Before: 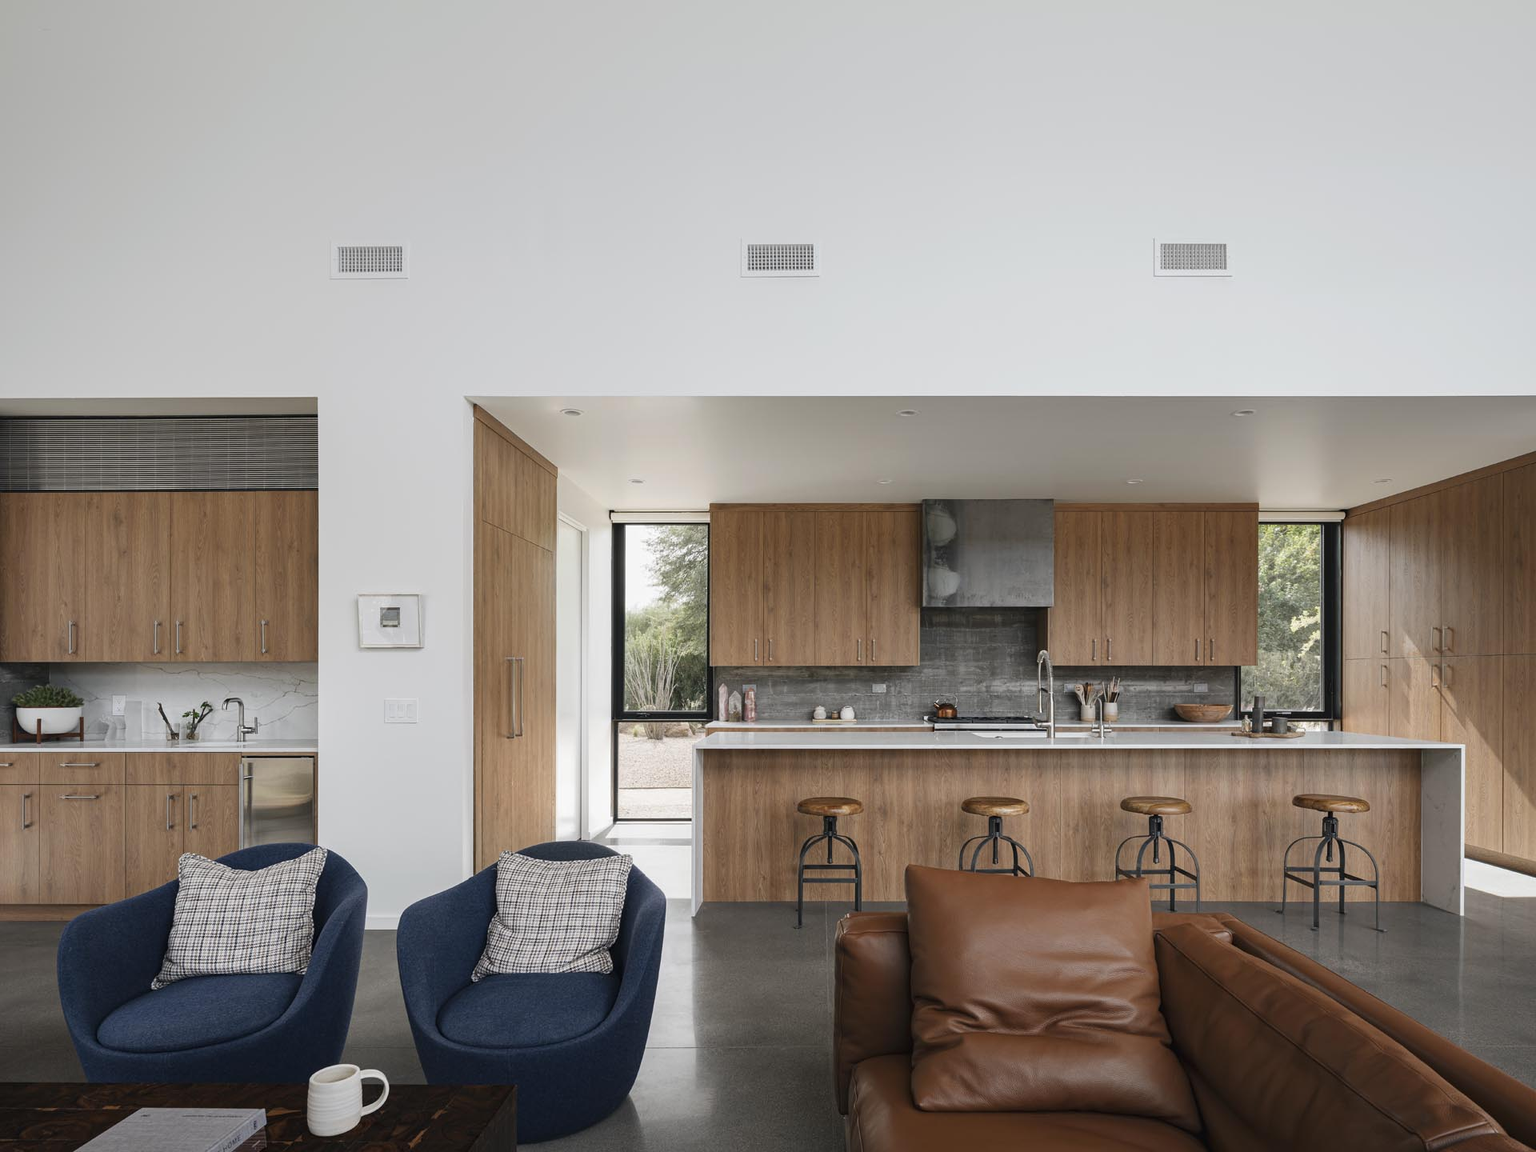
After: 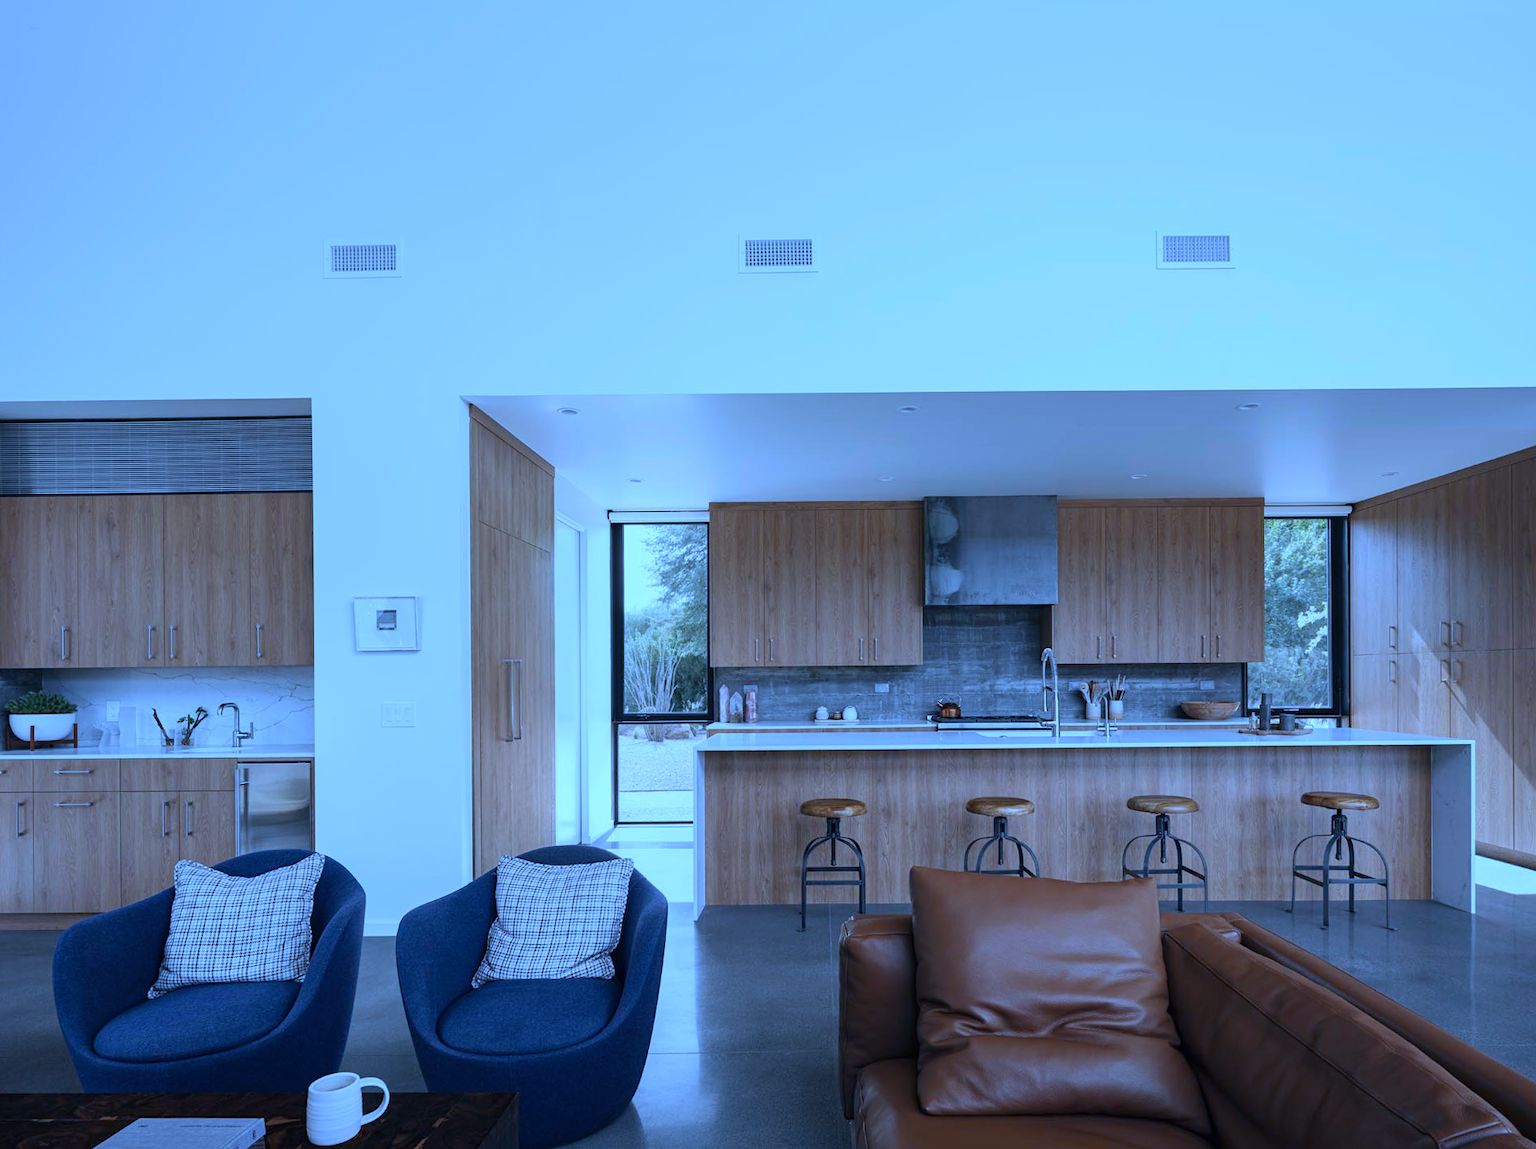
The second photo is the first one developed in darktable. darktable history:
rotate and perspective: rotation -0.45°, automatic cropping original format, crop left 0.008, crop right 0.992, crop top 0.012, crop bottom 0.988
color zones: curves: ch0 [(0.224, 0.526) (0.75, 0.5)]; ch1 [(0.055, 0.526) (0.224, 0.761) (0.377, 0.526) (0.75, 0.5)]
white balance: red 0.766, blue 1.537
